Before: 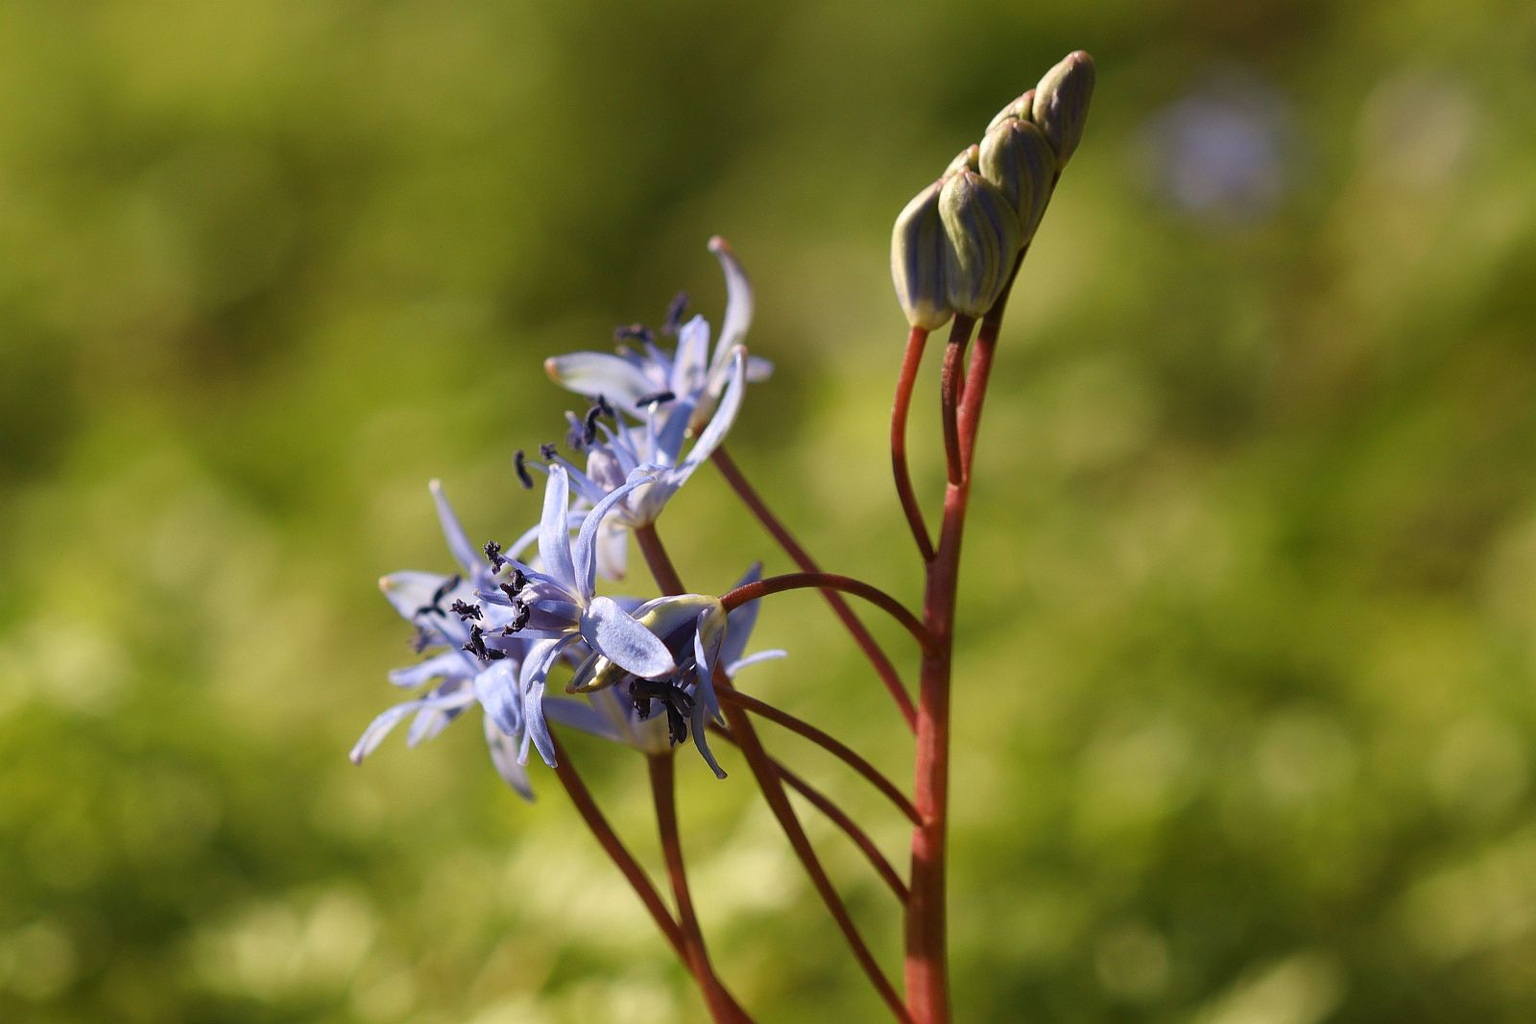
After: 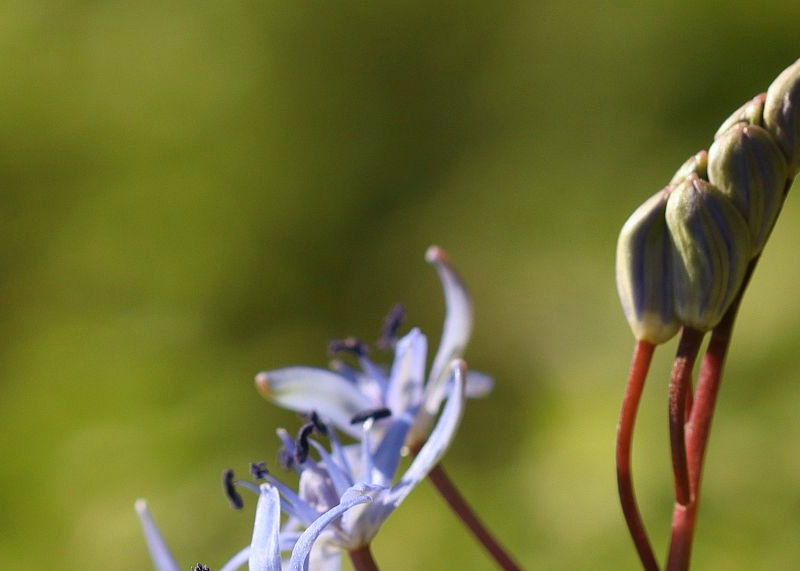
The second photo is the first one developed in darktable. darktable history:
white balance: red 0.976, blue 1.04
crop: left 19.556%, right 30.401%, bottom 46.458%
